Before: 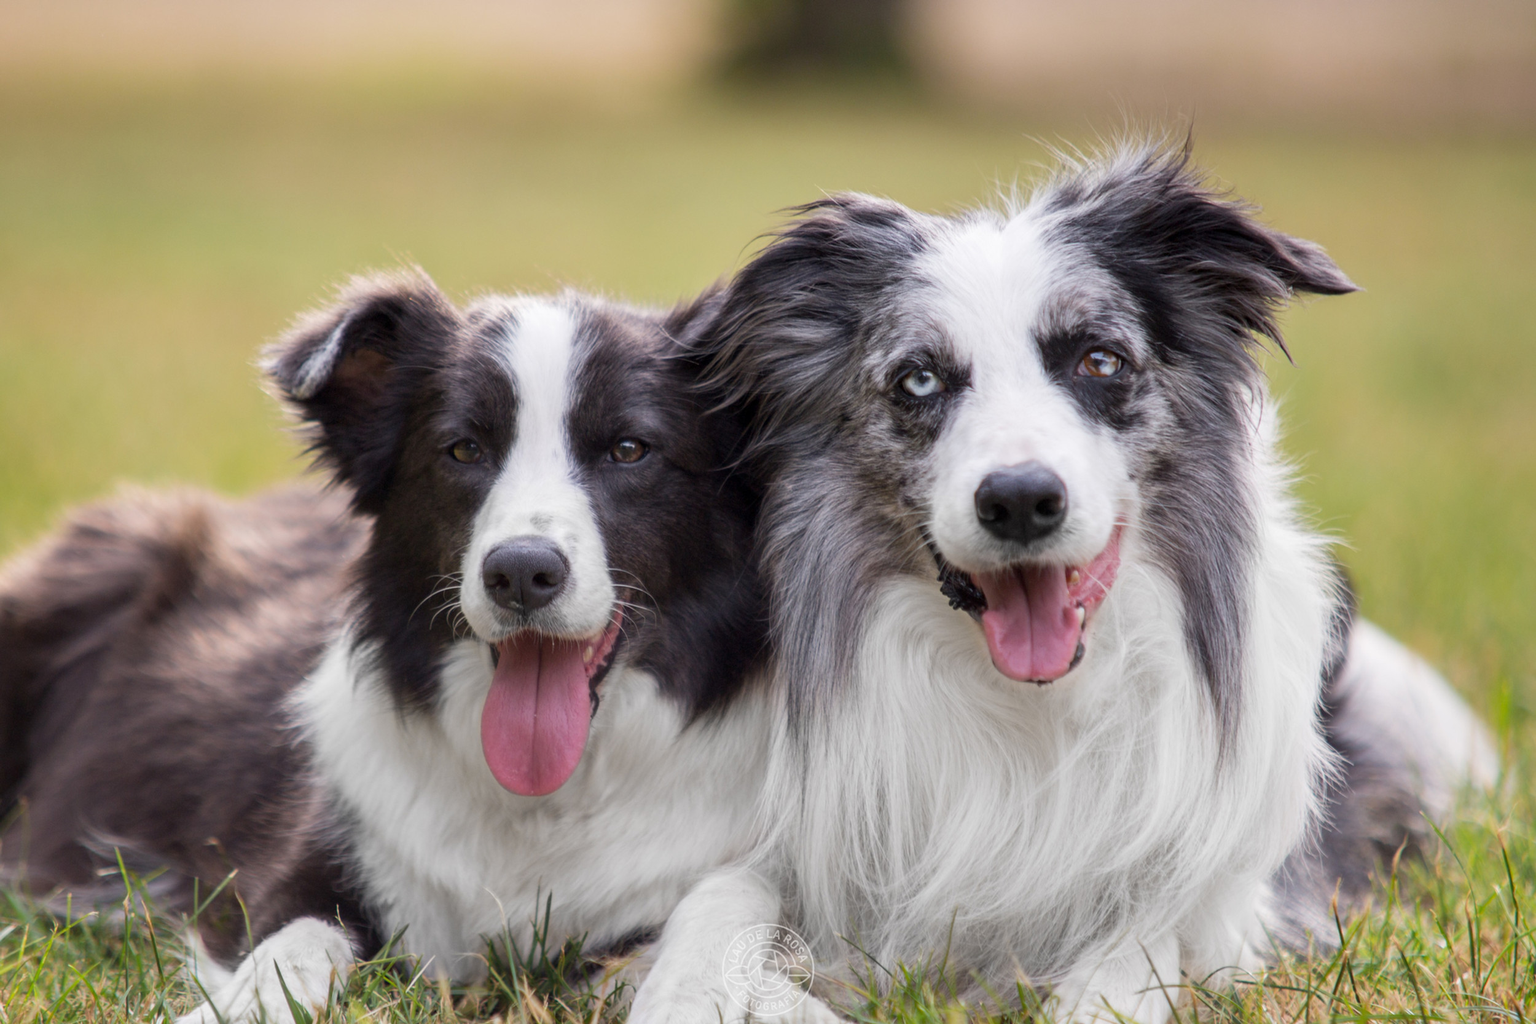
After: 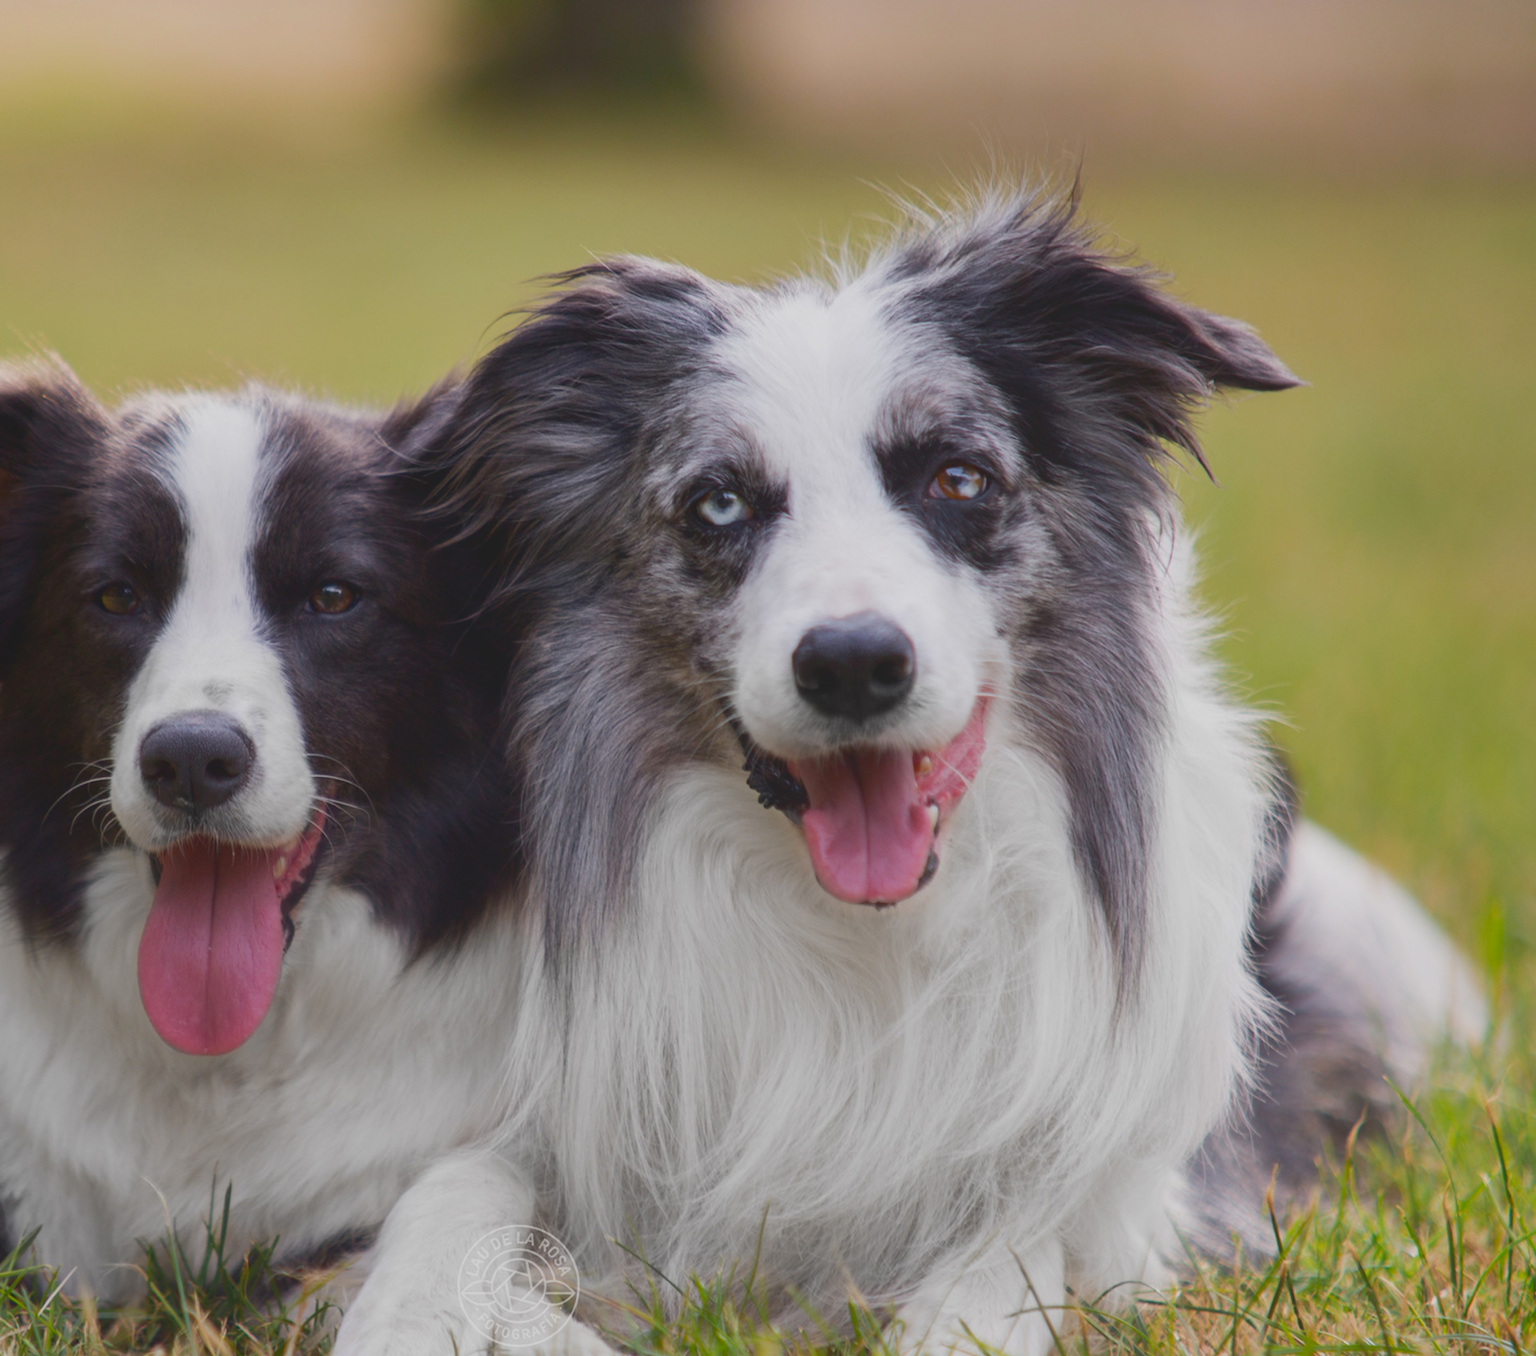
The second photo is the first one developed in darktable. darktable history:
contrast brightness saturation: contrast 0.07, brightness -0.13, saturation 0.06
local contrast: detail 69%
white balance: emerald 1
crop and rotate: left 24.6%
